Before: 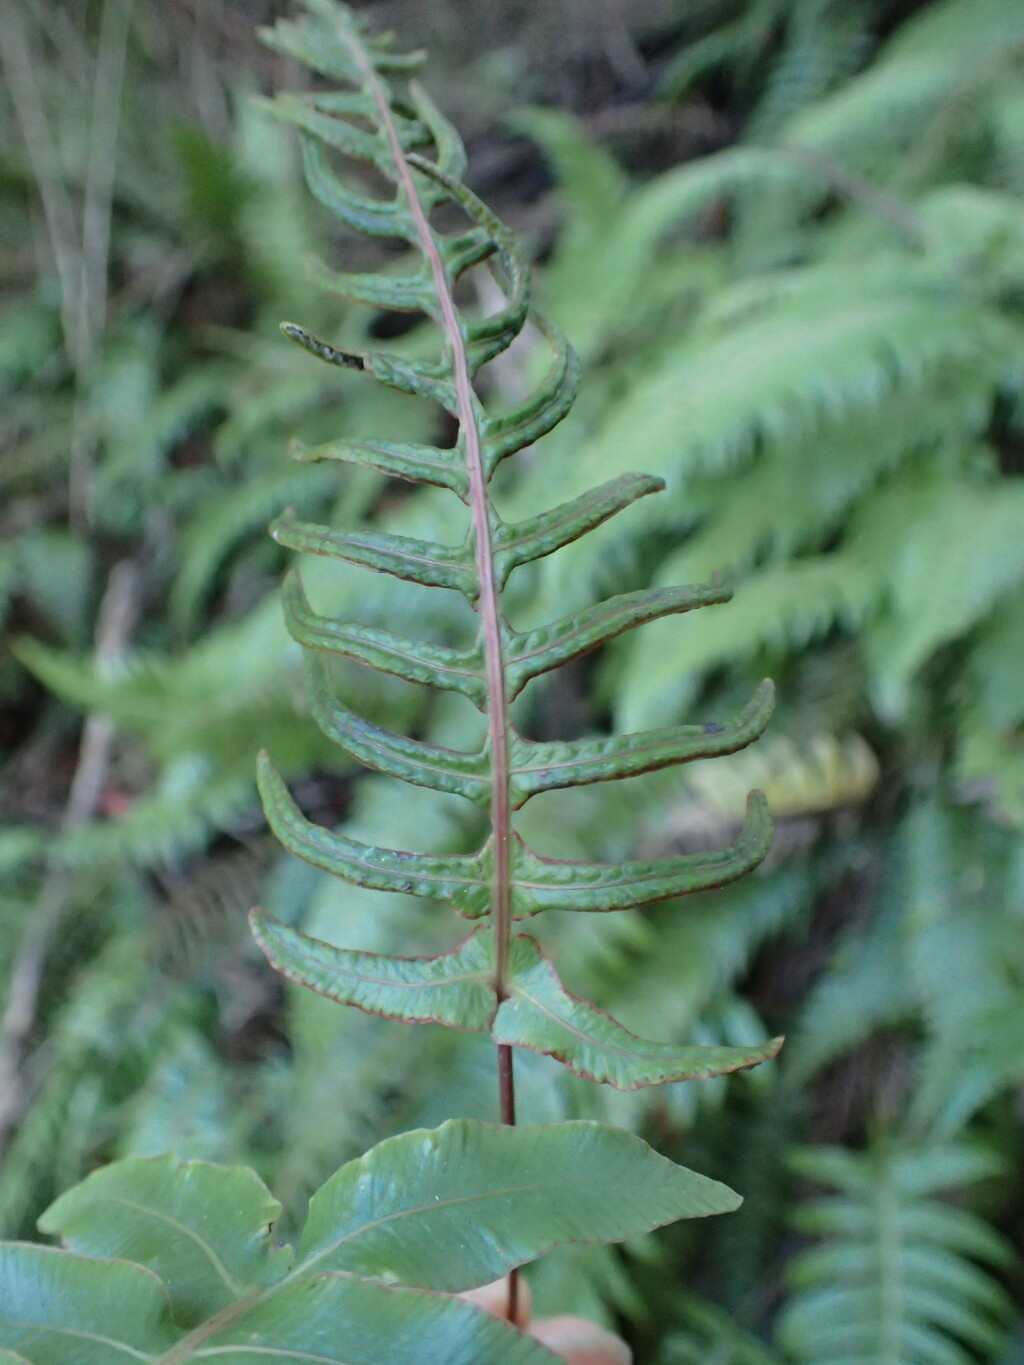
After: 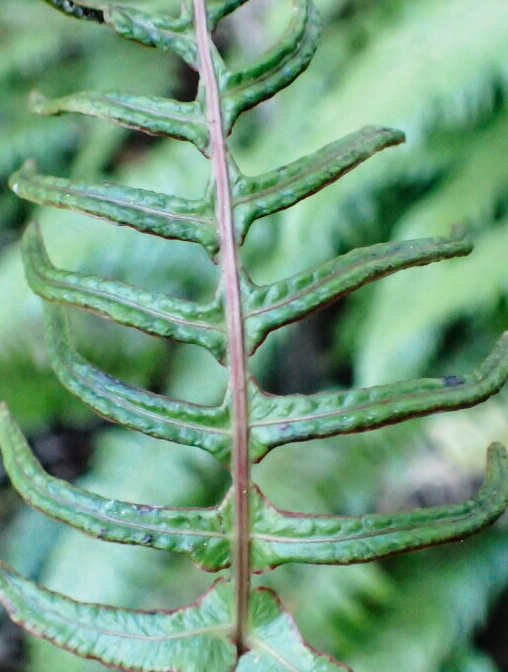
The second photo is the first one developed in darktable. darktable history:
crop: left 25.462%, top 25.494%, right 24.858%, bottom 25.222%
local contrast: on, module defaults
tone curve: curves: ch0 [(0, 0.031) (0.139, 0.084) (0.311, 0.278) (0.495, 0.544) (0.718, 0.816) (0.841, 0.909) (1, 0.967)]; ch1 [(0, 0) (0.272, 0.249) (0.388, 0.385) (0.479, 0.456) (0.495, 0.497) (0.538, 0.55) (0.578, 0.595) (0.707, 0.778) (1, 1)]; ch2 [(0, 0) (0.125, 0.089) (0.353, 0.329) (0.443, 0.408) (0.502, 0.495) (0.56, 0.553) (0.608, 0.631) (1, 1)], preserve colors none
